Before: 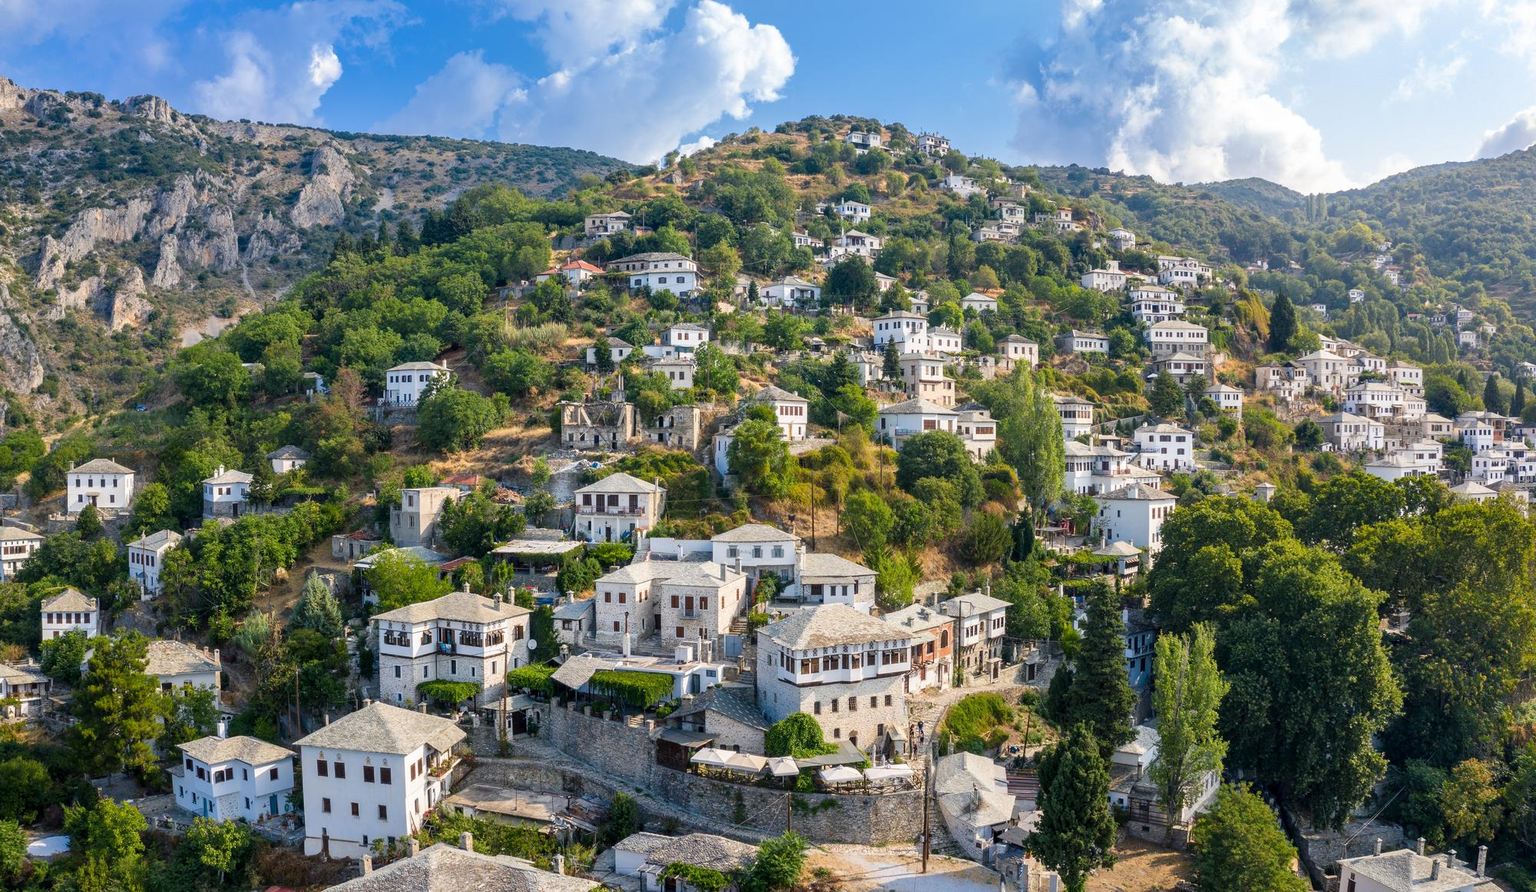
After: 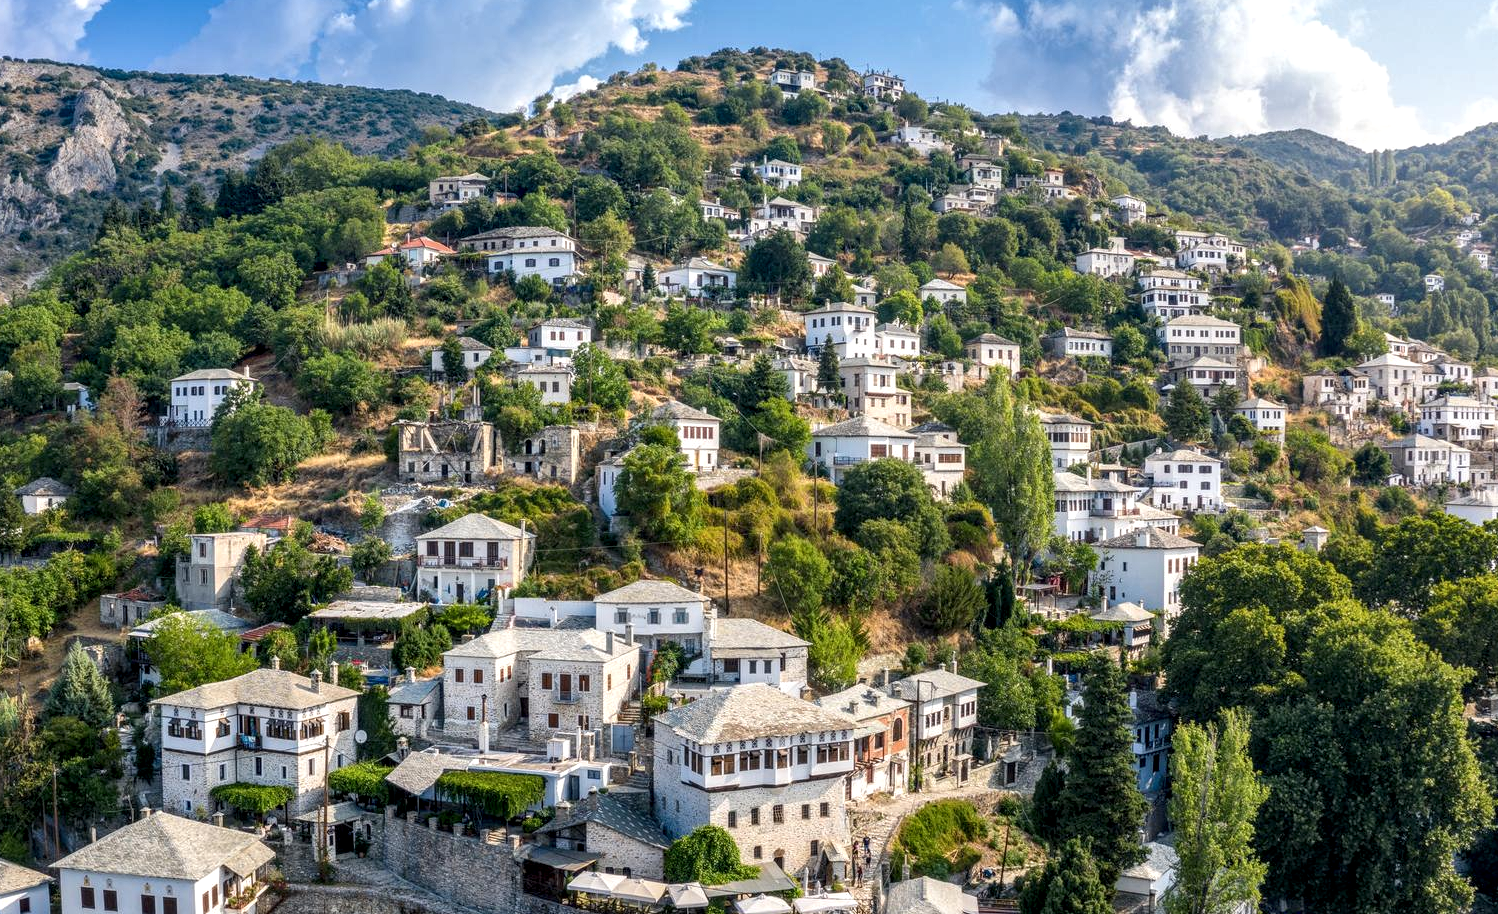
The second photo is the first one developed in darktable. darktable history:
crop: left 16.627%, top 8.797%, right 8.468%, bottom 12.453%
local contrast: detail 142%
